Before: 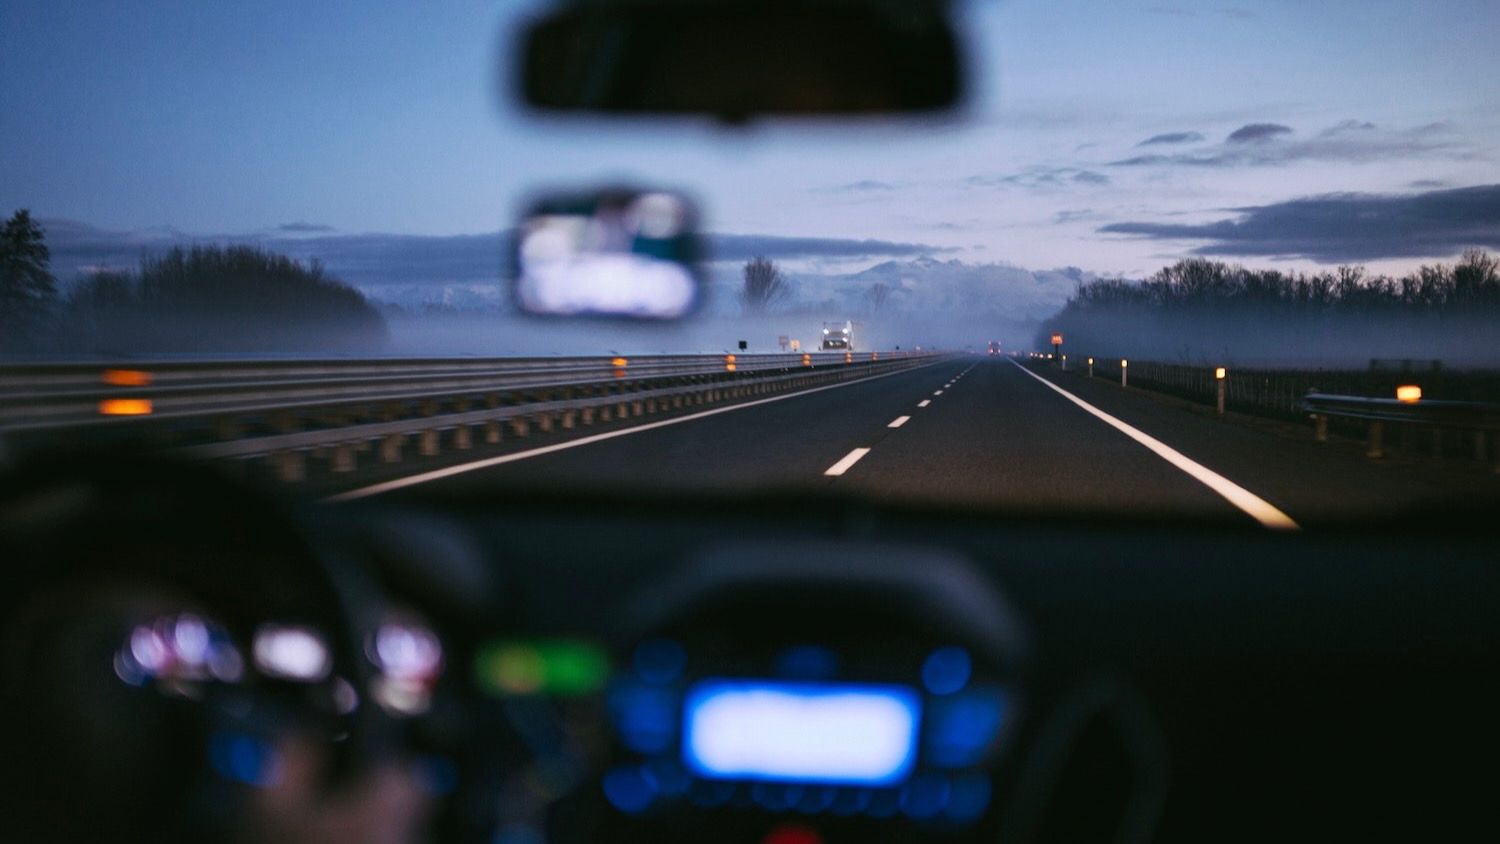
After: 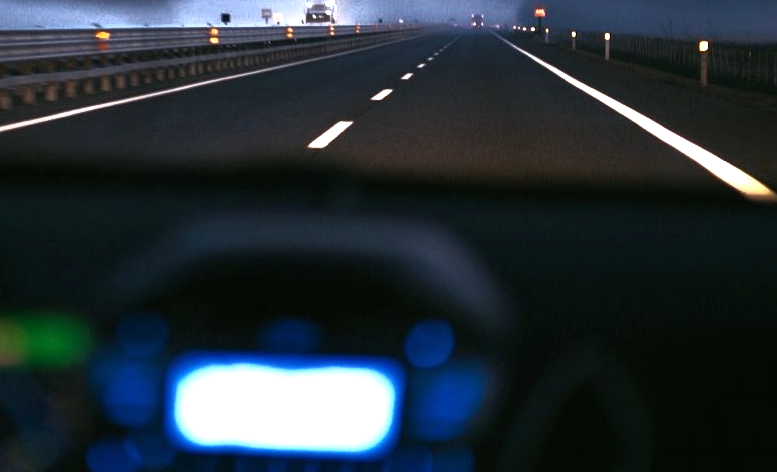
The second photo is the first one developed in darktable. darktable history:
base curve: curves: ch0 [(0, 0) (0.564, 0.291) (0.802, 0.731) (1, 1)]
exposure: exposure 1.2 EV, compensate highlight preservation false
crop: left 34.479%, top 38.822%, right 13.718%, bottom 5.172%
rgb curve: curves: ch0 [(0, 0) (0.078, 0.051) (0.929, 0.956) (1, 1)], compensate middle gray true
